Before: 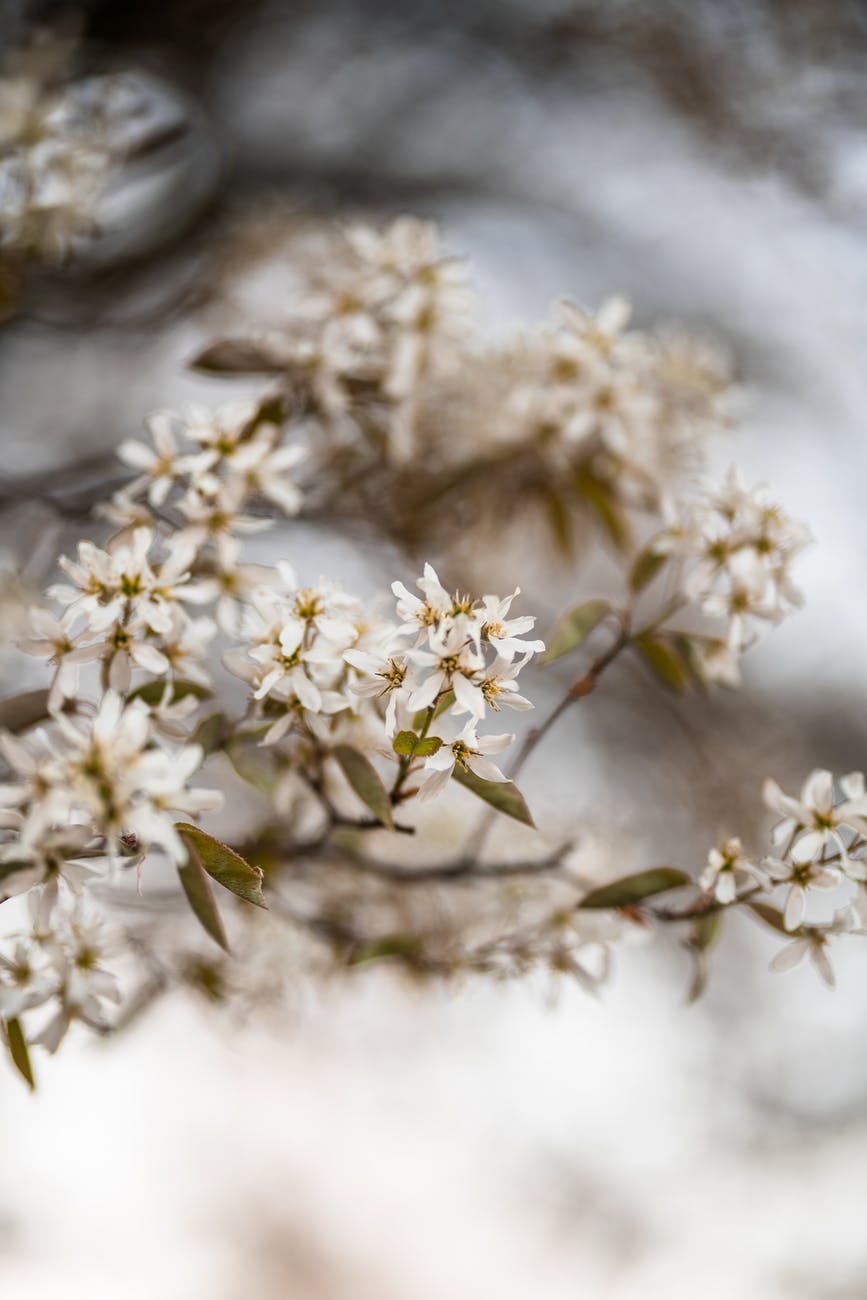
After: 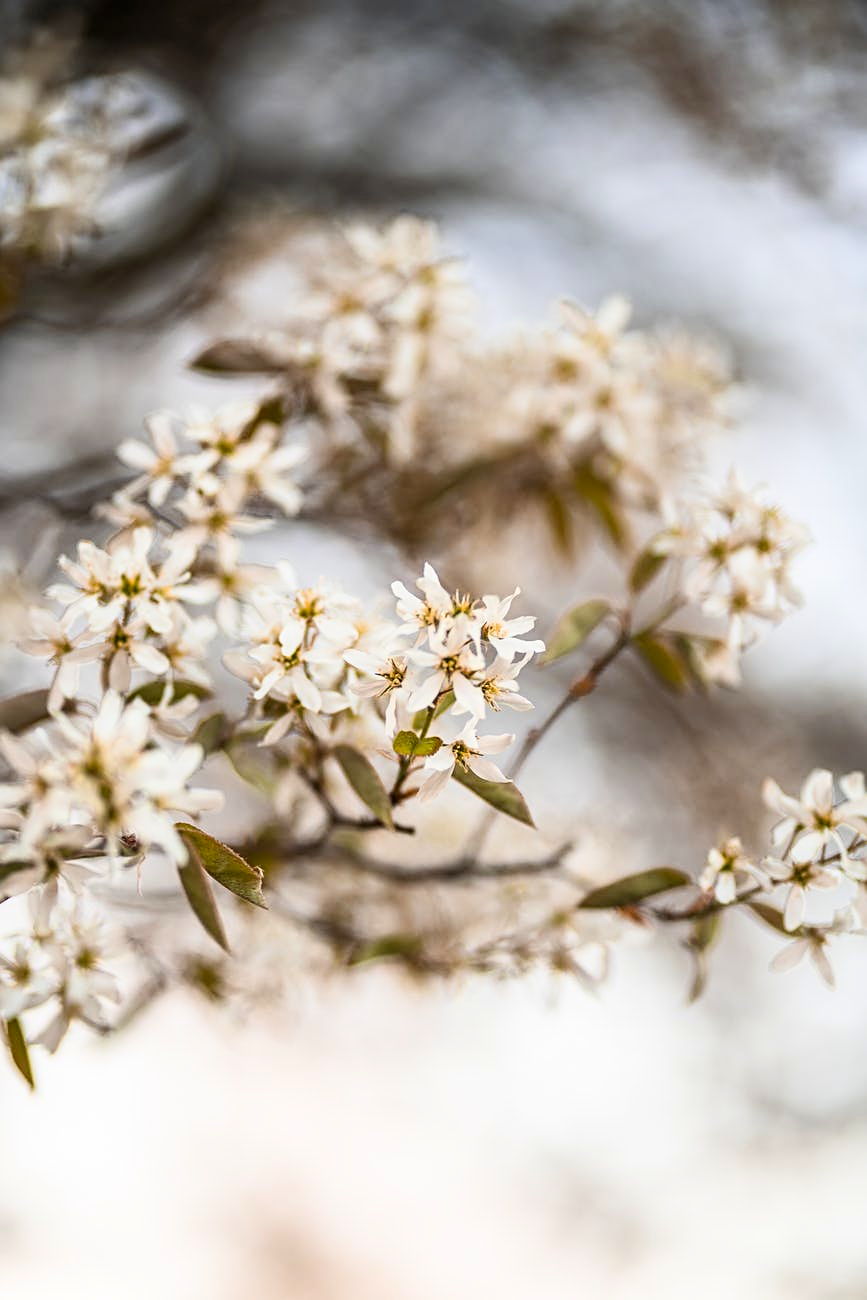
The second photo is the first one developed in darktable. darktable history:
sharpen: radius 2.501, amount 0.325
contrast brightness saturation: contrast 0.203, brightness 0.157, saturation 0.216
